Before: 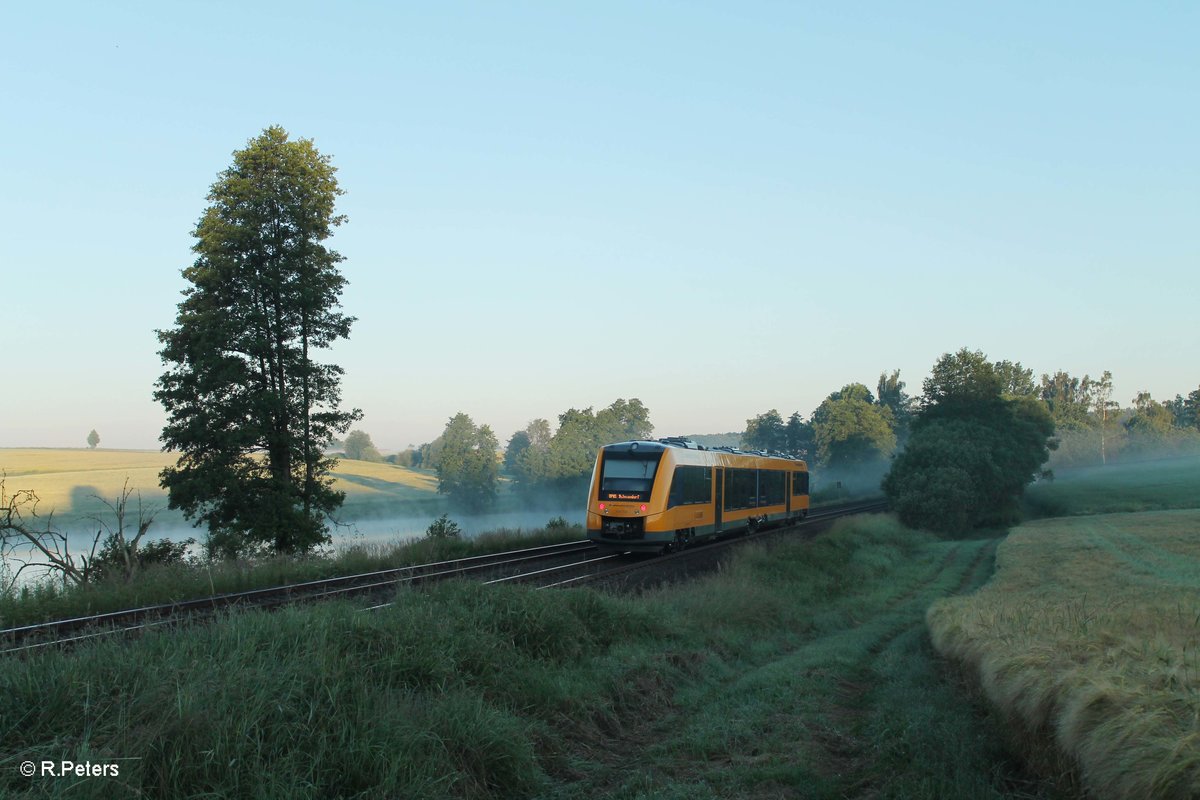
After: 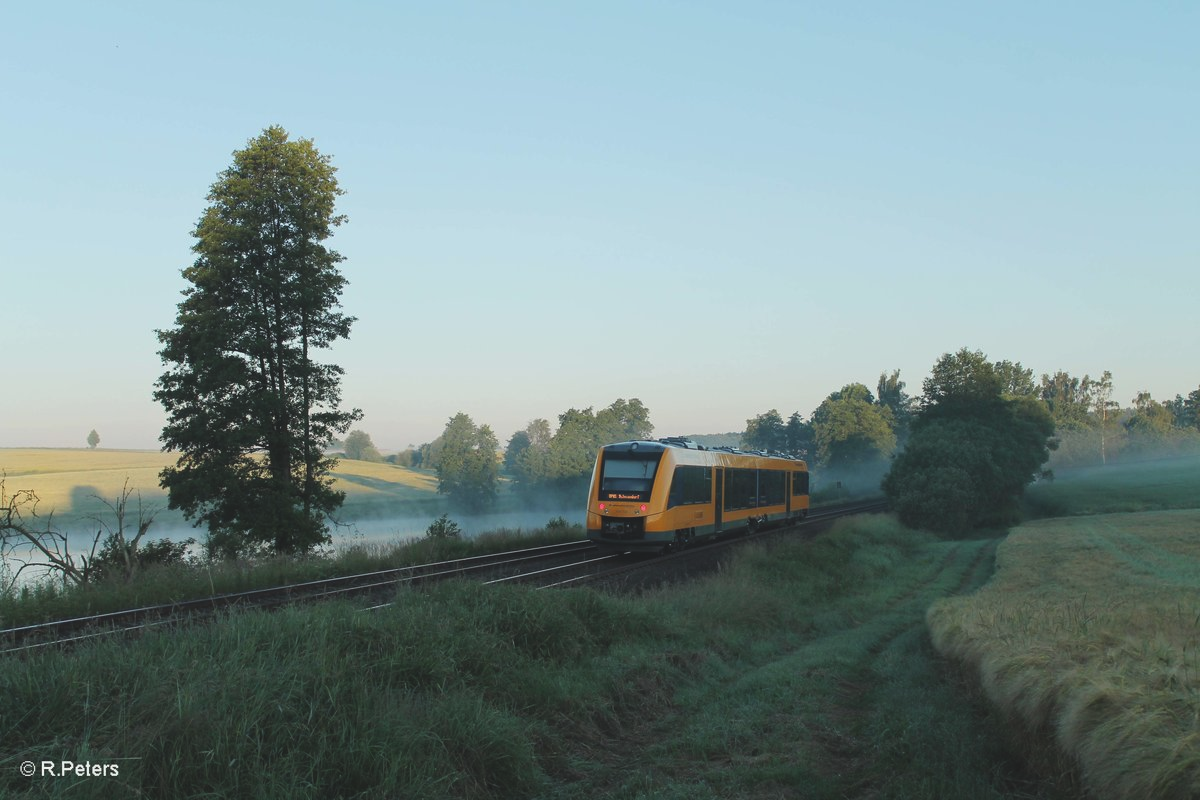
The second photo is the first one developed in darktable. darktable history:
exposure: black level correction -0.013, exposure -0.196 EV, compensate highlight preservation false
